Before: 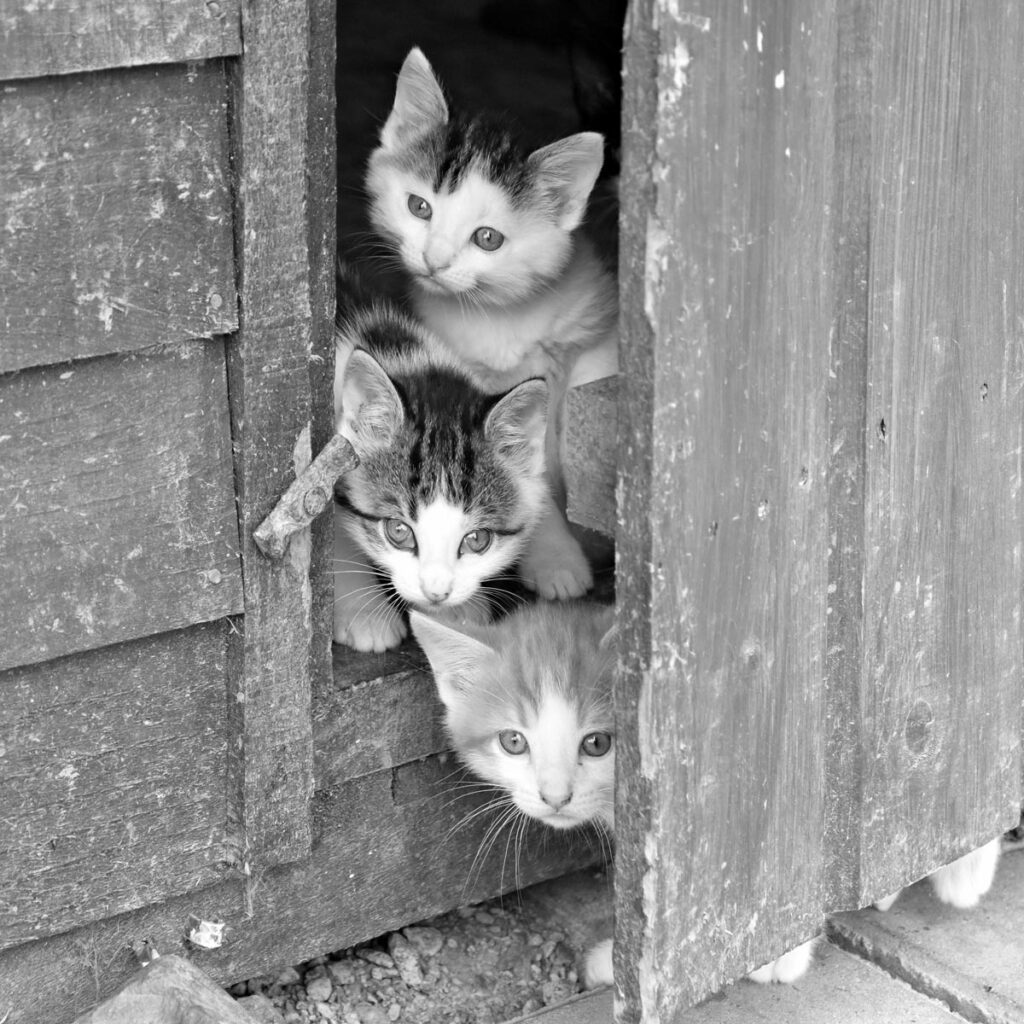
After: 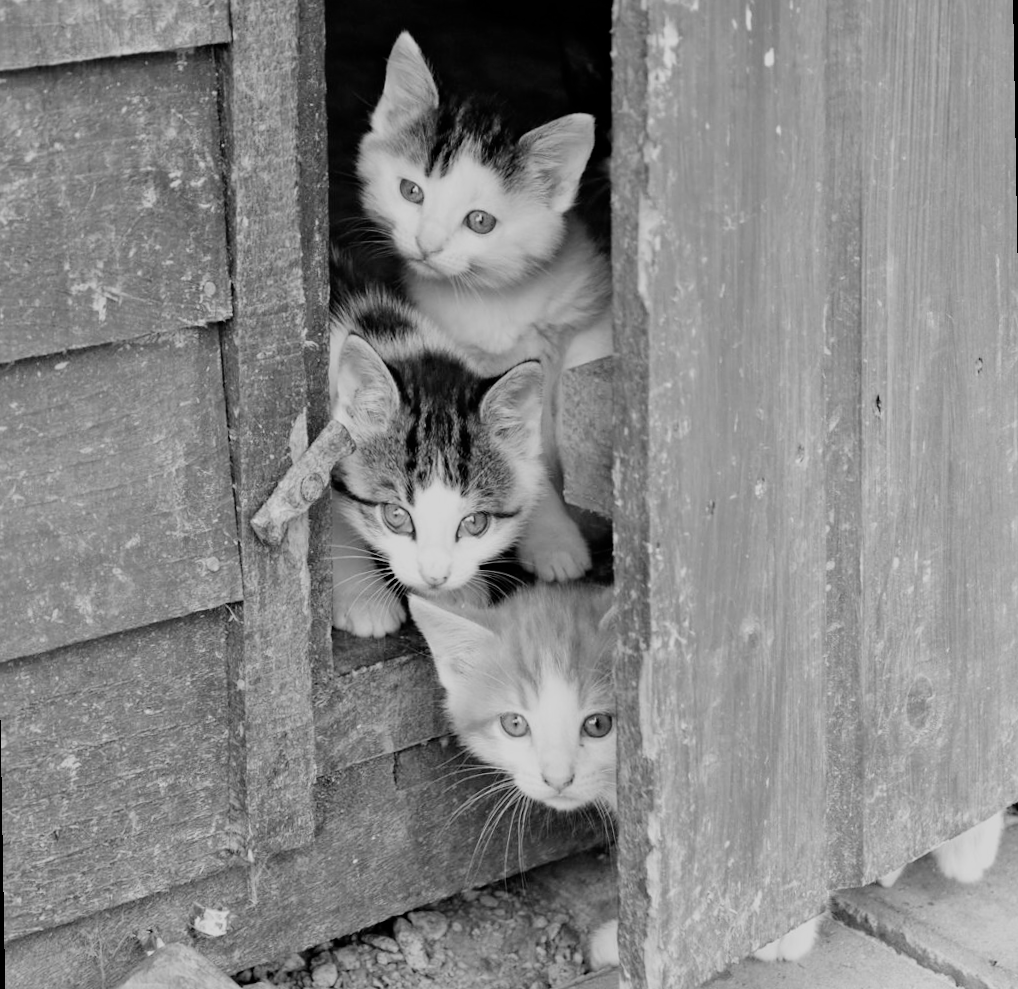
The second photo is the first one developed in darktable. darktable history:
rotate and perspective: rotation -1°, crop left 0.011, crop right 0.989, crop top 0.025, crop bottom 0.975
filmic rgb: black relative exposure -7.65 EV, white relative exposure 4.56 EV, hardness 3.61
exposure: compensate highlight preservation false
